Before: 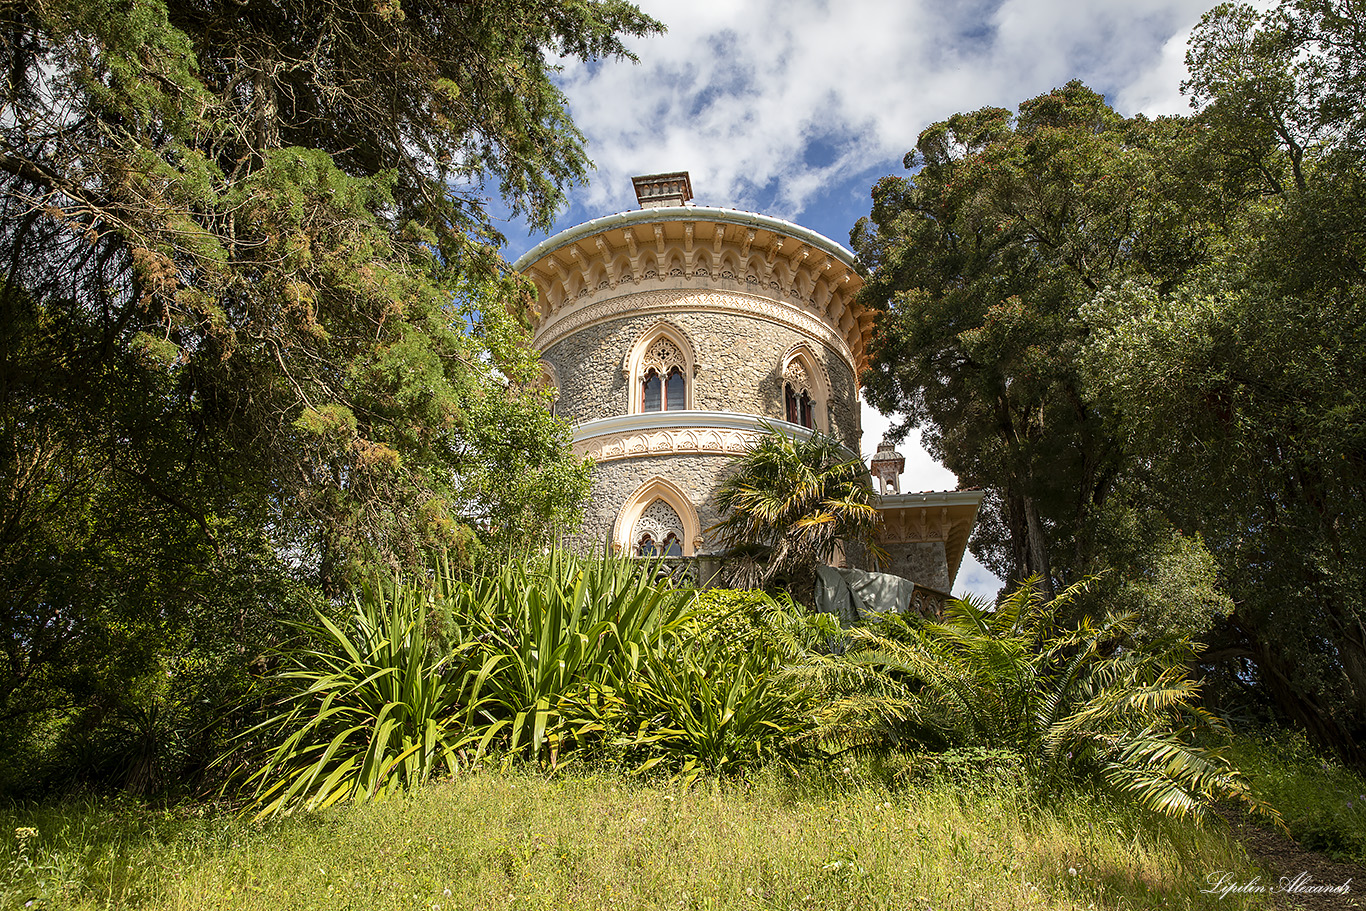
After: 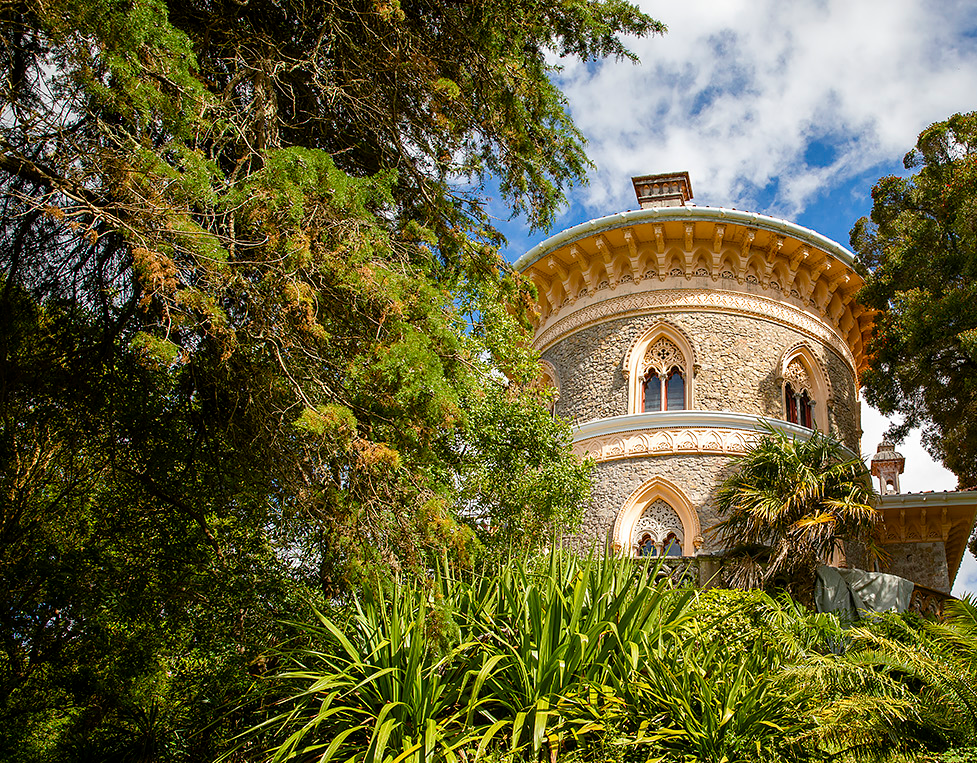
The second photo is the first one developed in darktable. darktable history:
exposure: compensate exposure bias true, compensate highlight preservation false
crop: right 28.475%, bottom 16.2%
color balance rgb: shadows lift › luminance 0.798%, shadows lift › chroma 0.393%, shadows lift › hue 20.66°, perceptual saturation grading › global saturation 23.929%, perceptual saturation grading › highlights -23.733%, perceptual saturation grading › mid-tones 23.857%, perceptual saturation grading › shadows 39.71%
